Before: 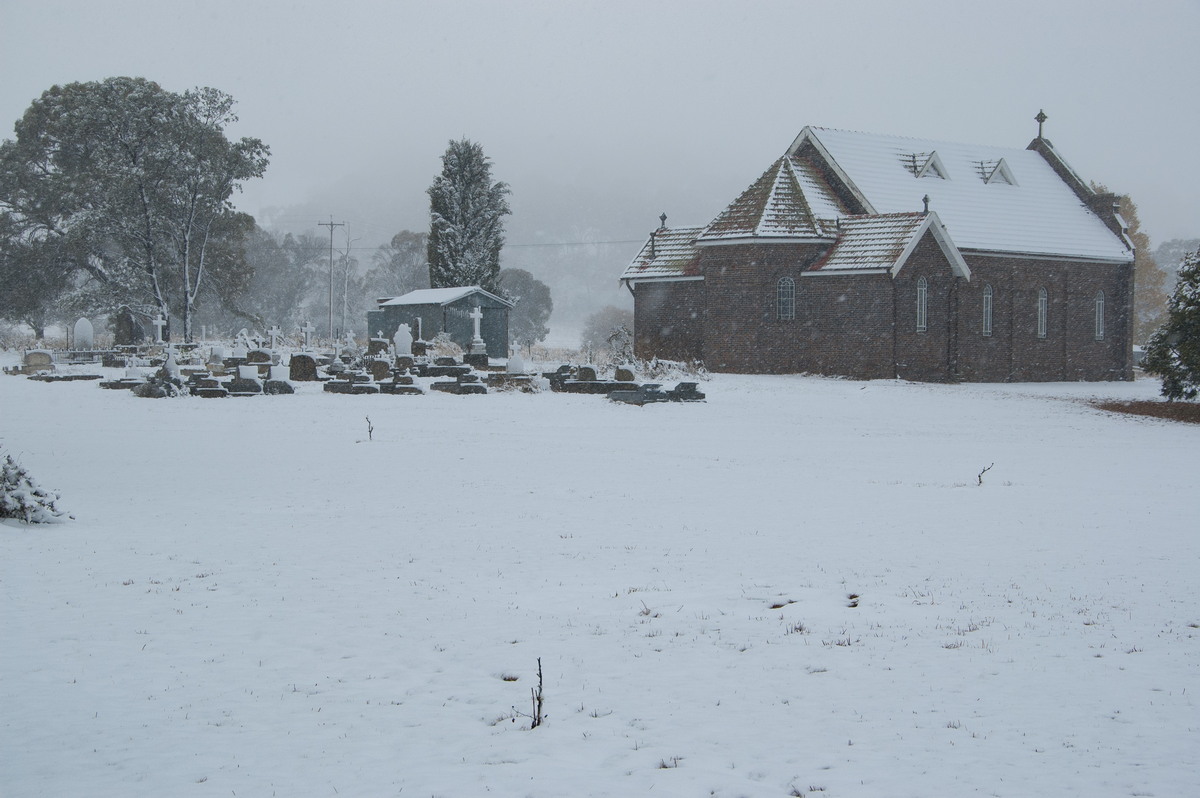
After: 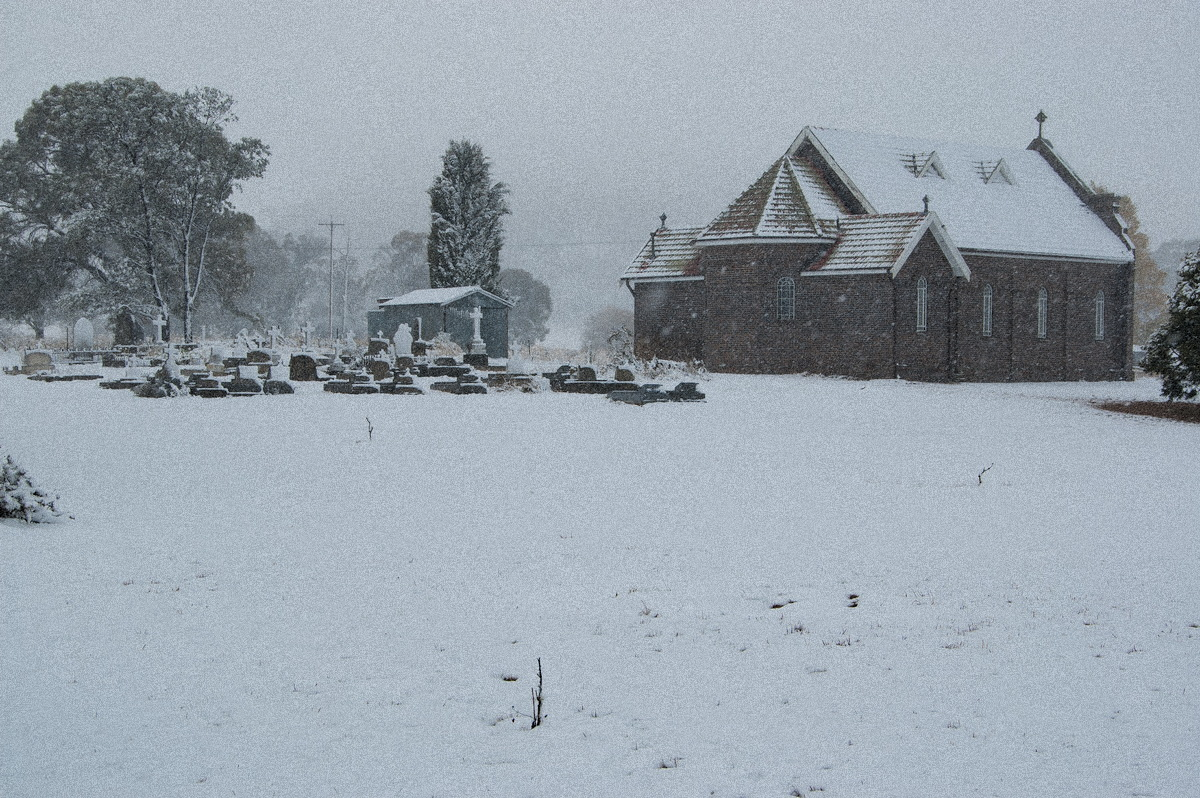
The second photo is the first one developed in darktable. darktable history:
grain: coarseness 9.38 ISO, strength 34.99%, mid-tones bias 0%
filmic rgb: black relative exposure -7.75 EV, white relative exposure 4.4 EV, threshold 3 EV, hardness 3.76, latitude 50%, contrast 1.1, color science v5 (2021), contrast in shadows safe, contrast in highlights safe, enable highlight reconstruction true
